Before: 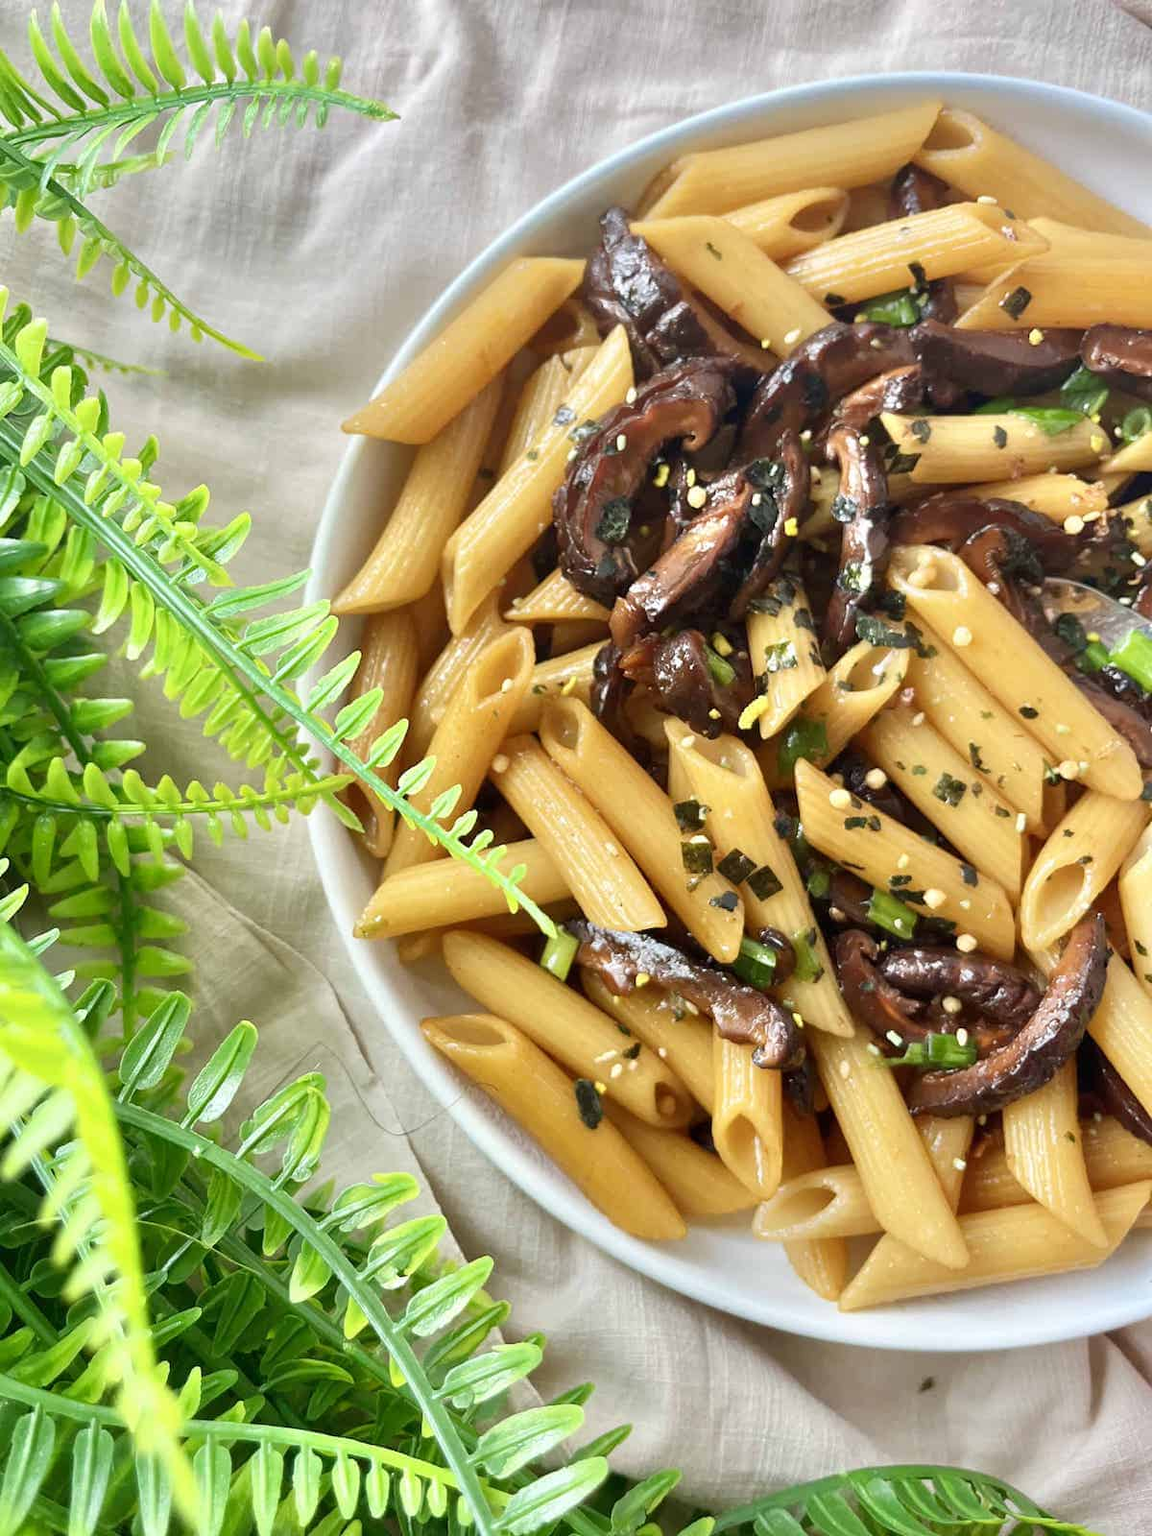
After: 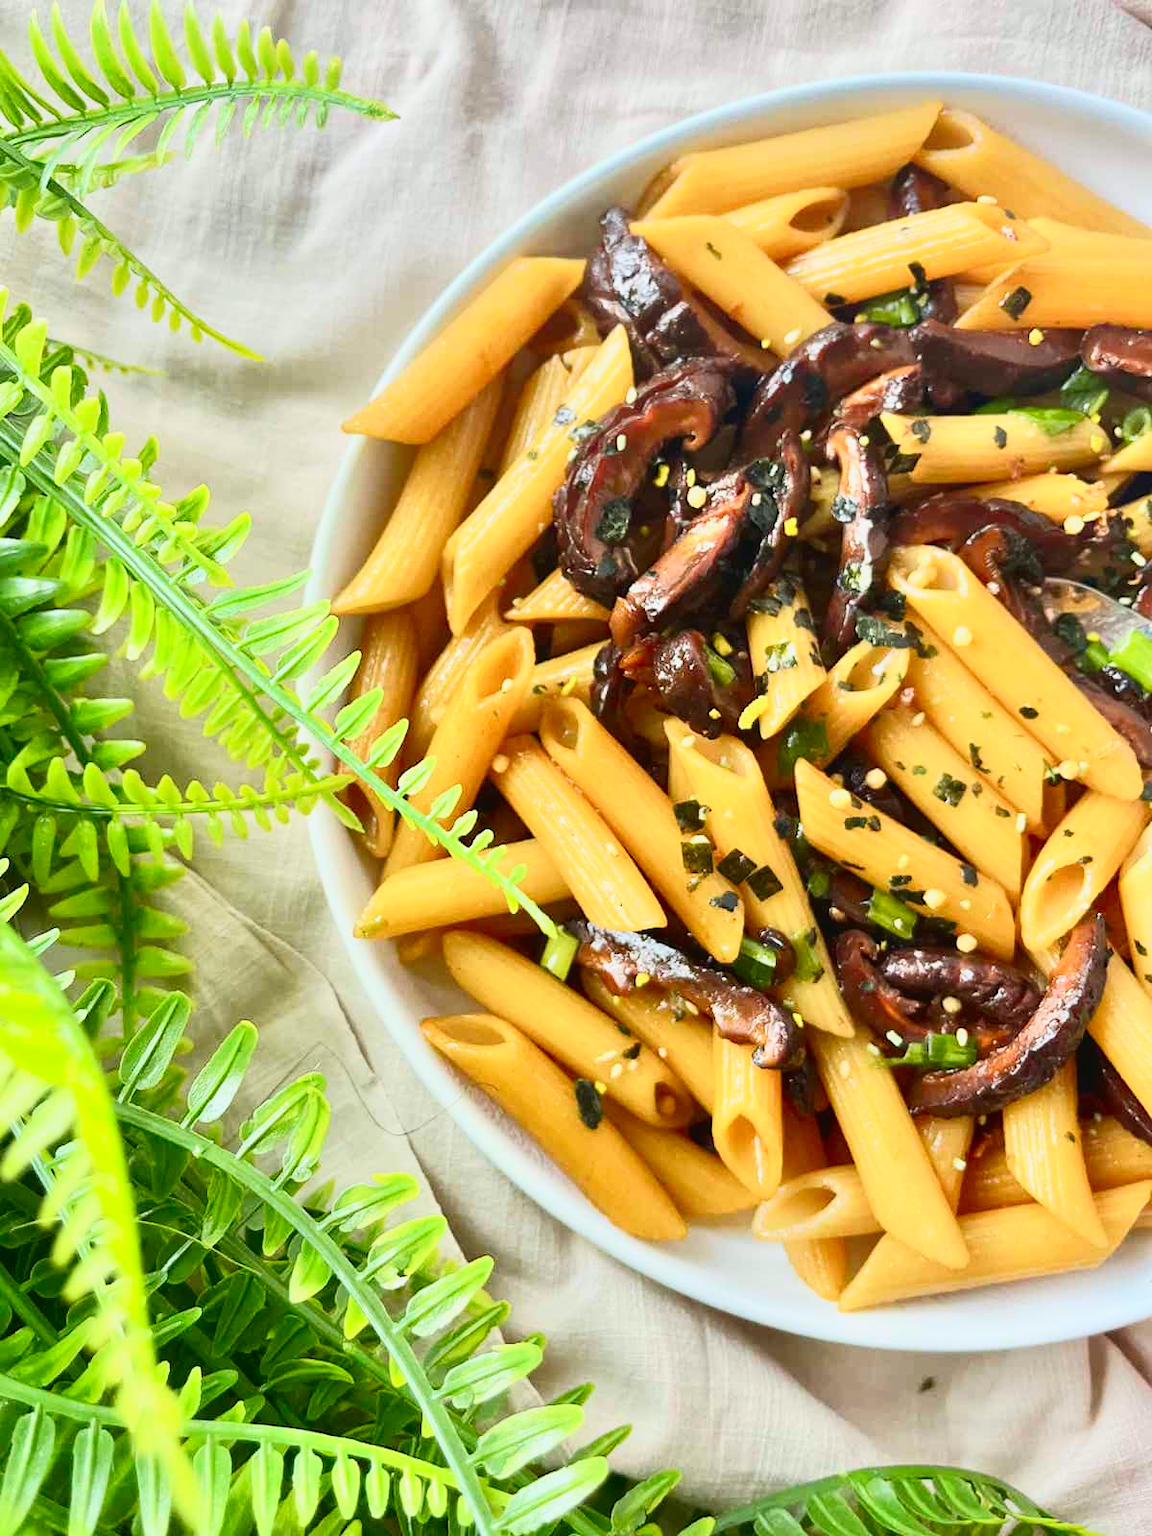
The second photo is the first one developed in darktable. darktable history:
tone curve: curves: ch0 [(0, 0.03) (0.037, 0.045) (0.123, 0.123) (0.19, 0.186) (0.277, 0.279) (0.474, 0.517) (0.584, 0.664) (0.678, 0.777) (0.875, 0.92) (1, 0.965)]; ch1 [(0, 0) (0.243, 0.245) (0.402, 0.41) (0.493, 0.487) (0.508, 0.503) (0.531, 0.532) (0.551, 0.556) (0.637, 0.671) (0.694, 0.732) (1, 1)]; ch2 [(0, 0) (0.249, 0.216) (0.356, 0.329) (0.424, 0.442) (0.476, 0.477) (0.498, 0.503) (0.517, 0.524) (0.532, 0.547) (0.562, 0.576) (0.614, 0.644) (0.706, 0.748) (0.808, 0.809) (0.991, 0.968)], color space Lab, independent channels, preserve colors none
